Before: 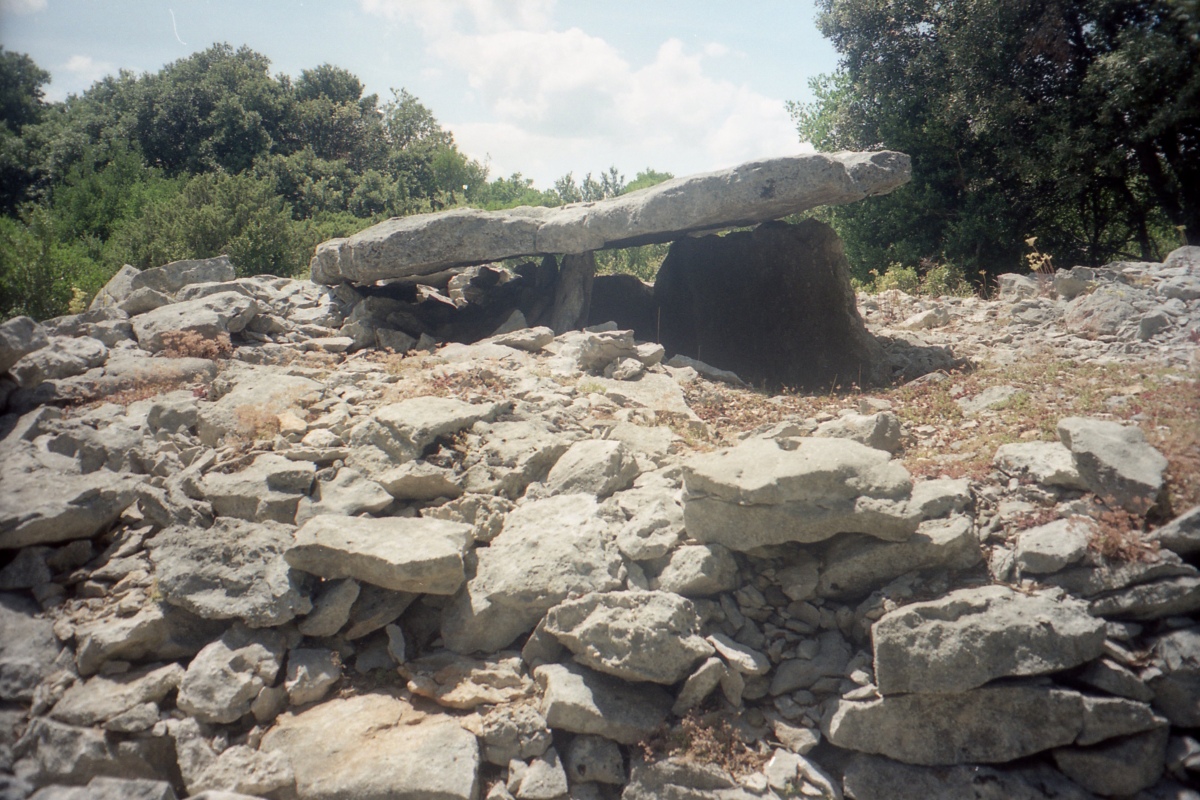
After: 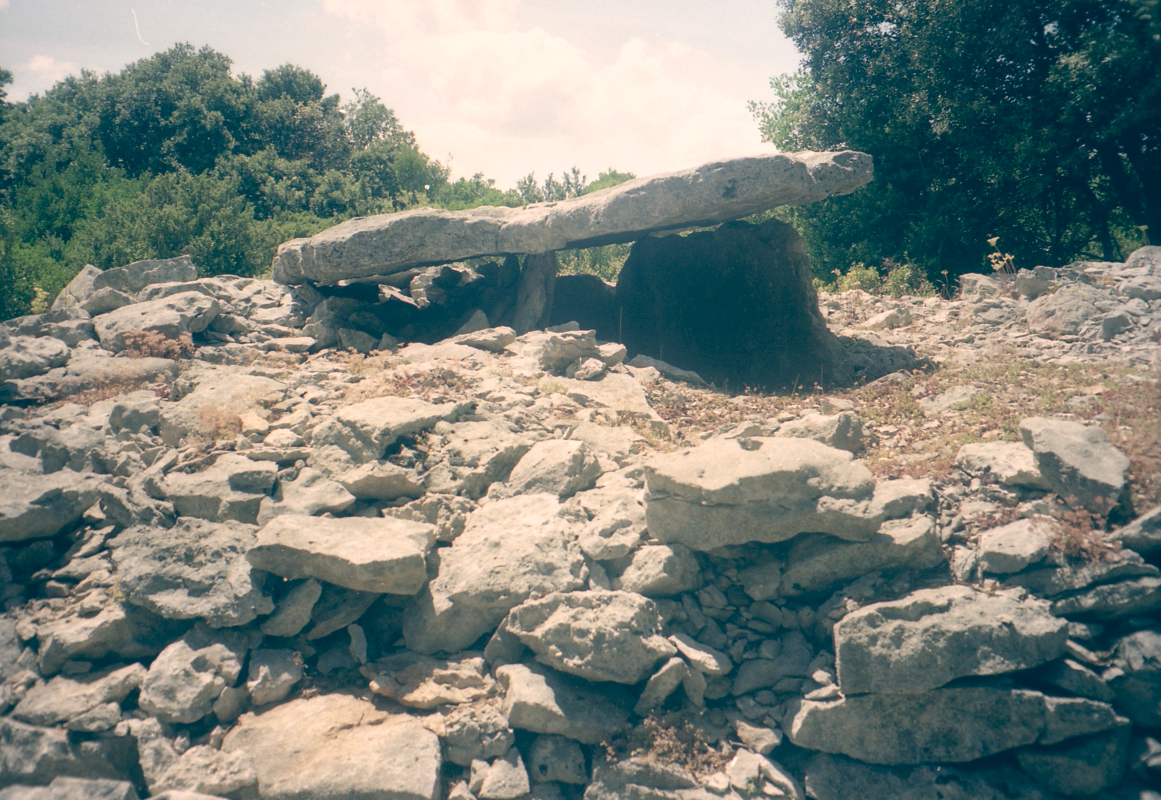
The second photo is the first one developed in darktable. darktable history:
crop and rotate: left 3.238%
color balance: lift [1.006, 0.985, 1.002, 1.015], gamma [1, 0.953, 1.008, 1.047], gain [1.076, 1.13, 1.004, 0.87]
